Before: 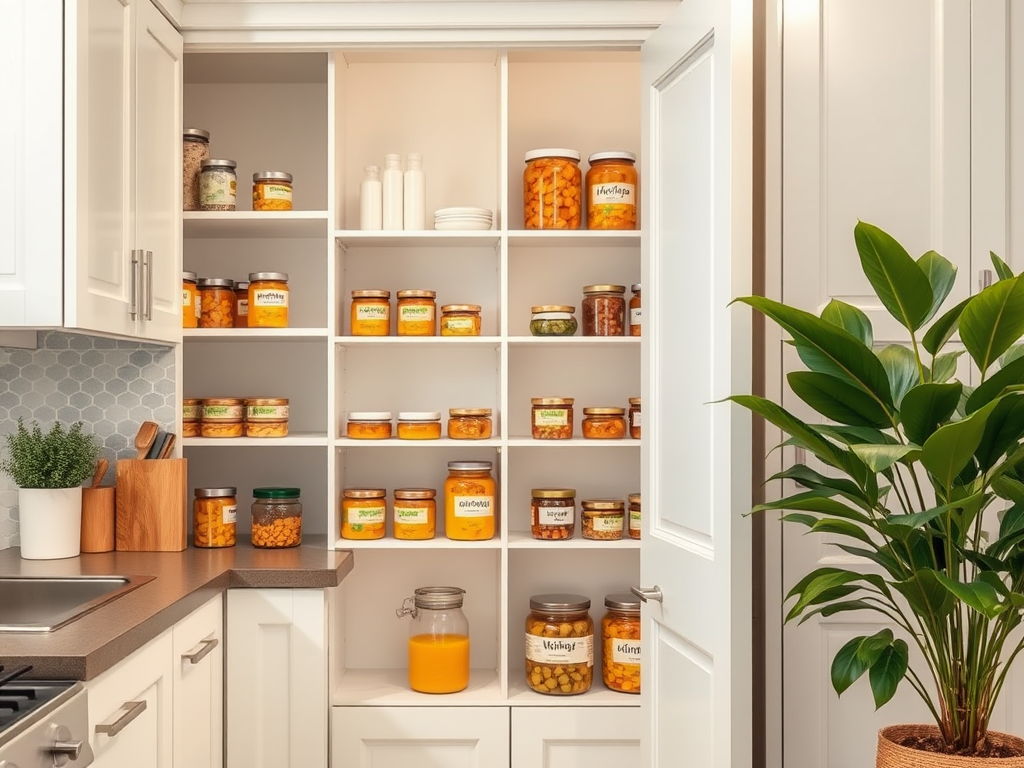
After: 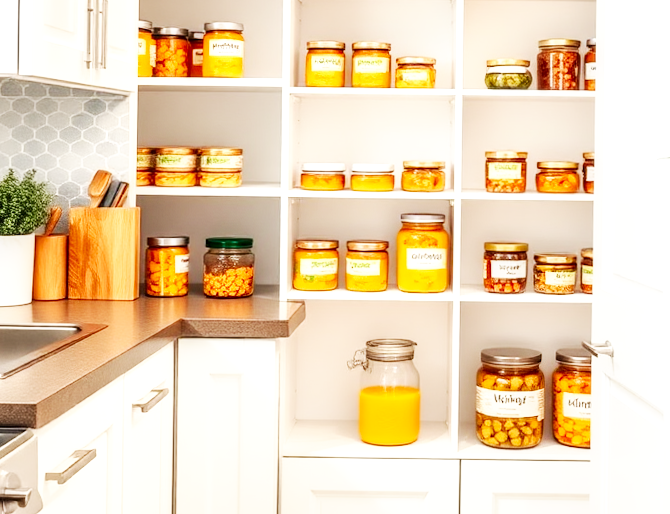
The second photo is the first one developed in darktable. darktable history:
crop and rotate: angle -0.731°, left 3.791%, top 31.912%, right 29.65%
base curve: curves: ch0 [(0, 0) (0.007, 0.004) (0.027, 0.03) (0.046, 0.07) (0.207, 0.54) (0.442, 0.872) (0.673, 0.972) (1, 1)], preserve colors none
local contrast: detail 130%
